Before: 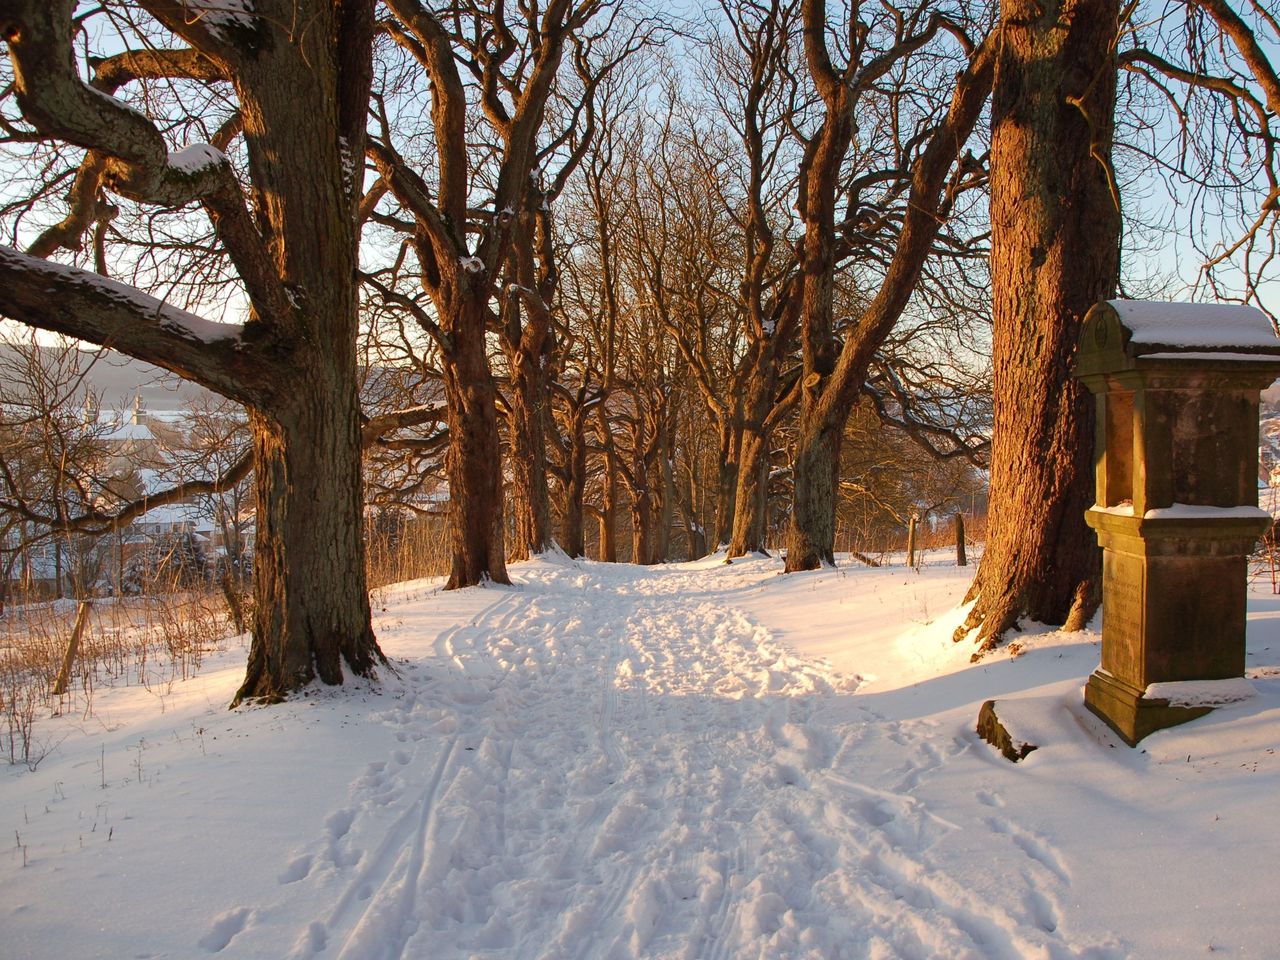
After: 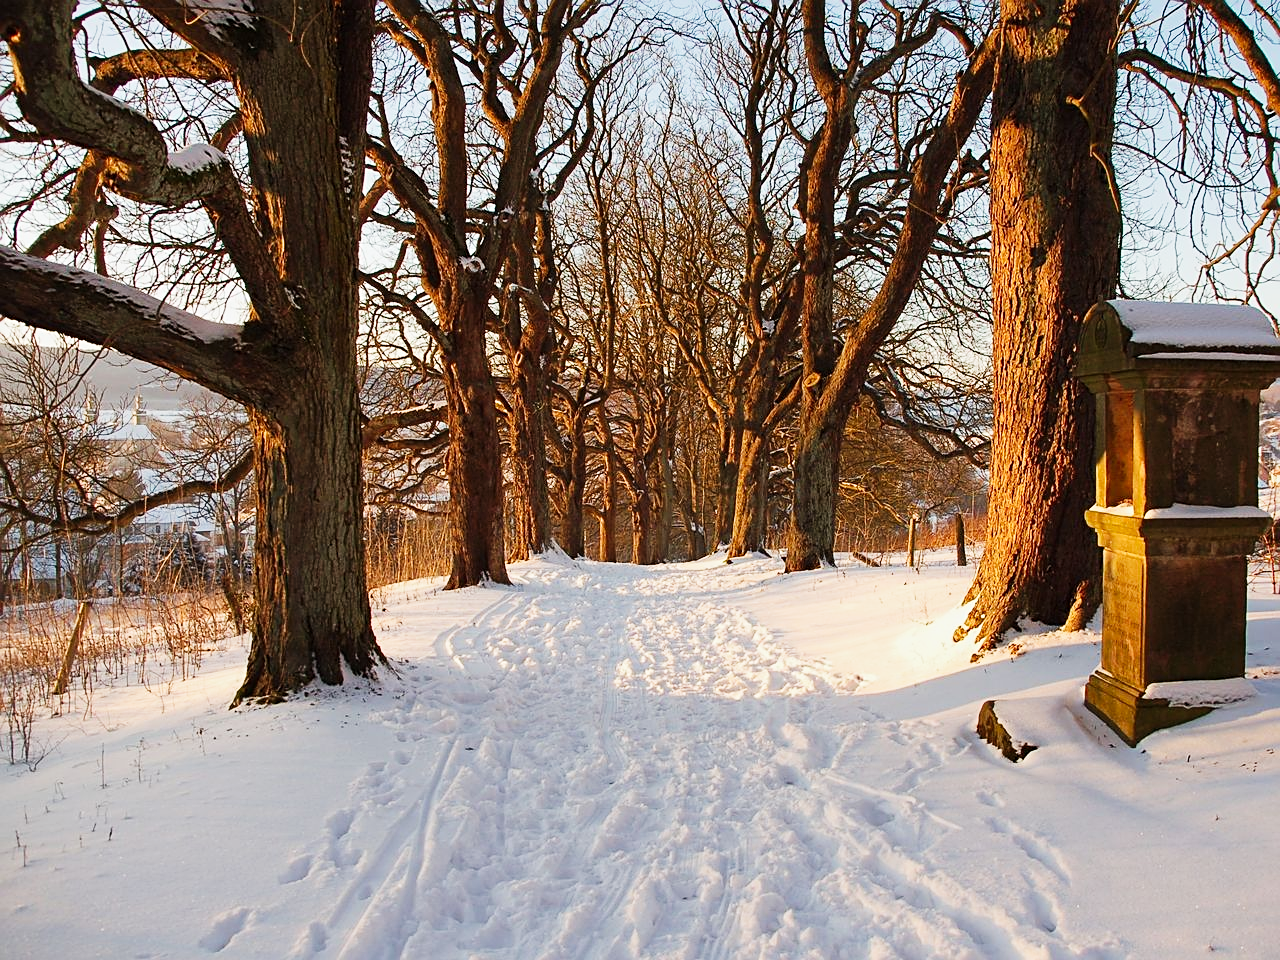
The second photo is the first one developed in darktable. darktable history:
sharpen: on, module defaults
tone curve: curves: ch0 [(0, 0) (0.131, 0.116) (0.316, 0.345) (0.501, 0.584) (0.629, 0.732) (0.812, 0.888) (1, 0.974)]; ch1 [(0, 0) (0.366, 0.367) (0.475, 0.462) (0.494, 0.496) (0.504, 0.499) (0.553, 0.584) (1, 1)]; ch2 [(0, 0) (0.333, 0.346) (0.375, 0.375) (0.424, 0.43) (0.476, 0.492) (0.502, 0.502) (0.533, 0.556) (0.566, 0.599) (0.614, 0.653) (1, 1)], preserve colors none
